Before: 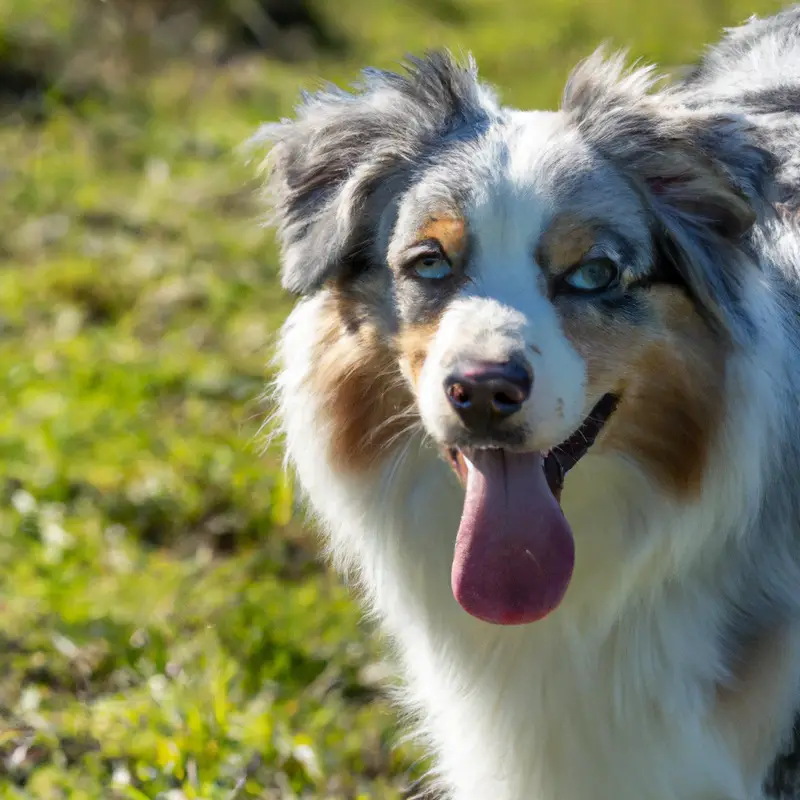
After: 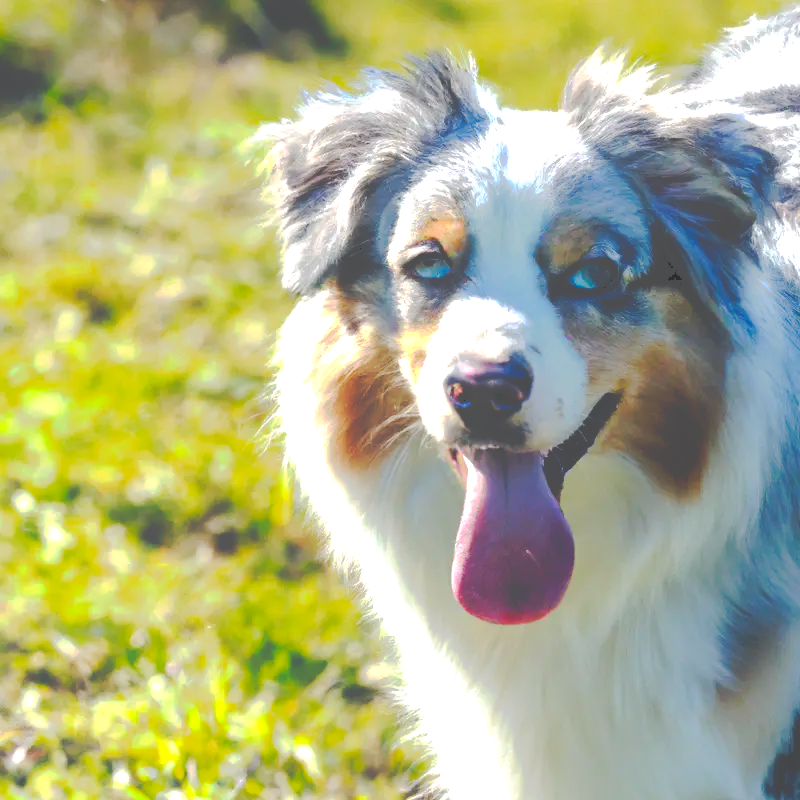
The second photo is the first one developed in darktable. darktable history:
local contrast: detail 69%
tone curve: curves: ch0 [(0, 0) (0.003, 0.198) (0.011, 0.198) (0.025, 0.198) (0.044, 0.198) (0.069, 0.201) (0.1, 0.202) (0.136, 0.207) (0.177, 0.212) (0.224, 0.222) (0.277, 0.27) (0.335, 0.332) (0.399, 0.422) (0.468, 0.542) (0.543, 0.626) (0.623, 0.698) (0.709, 0.764) (0.801, 0.82) (0.898, 0.863) (1, 1)], preserve colors none
color balance rgb: global offset › chroma 0.099%, global offset › hue 249.91°, perceptual saturation grading › global saturation 0.721%, perceptual brilliance grading › global brilliance 29.967%
